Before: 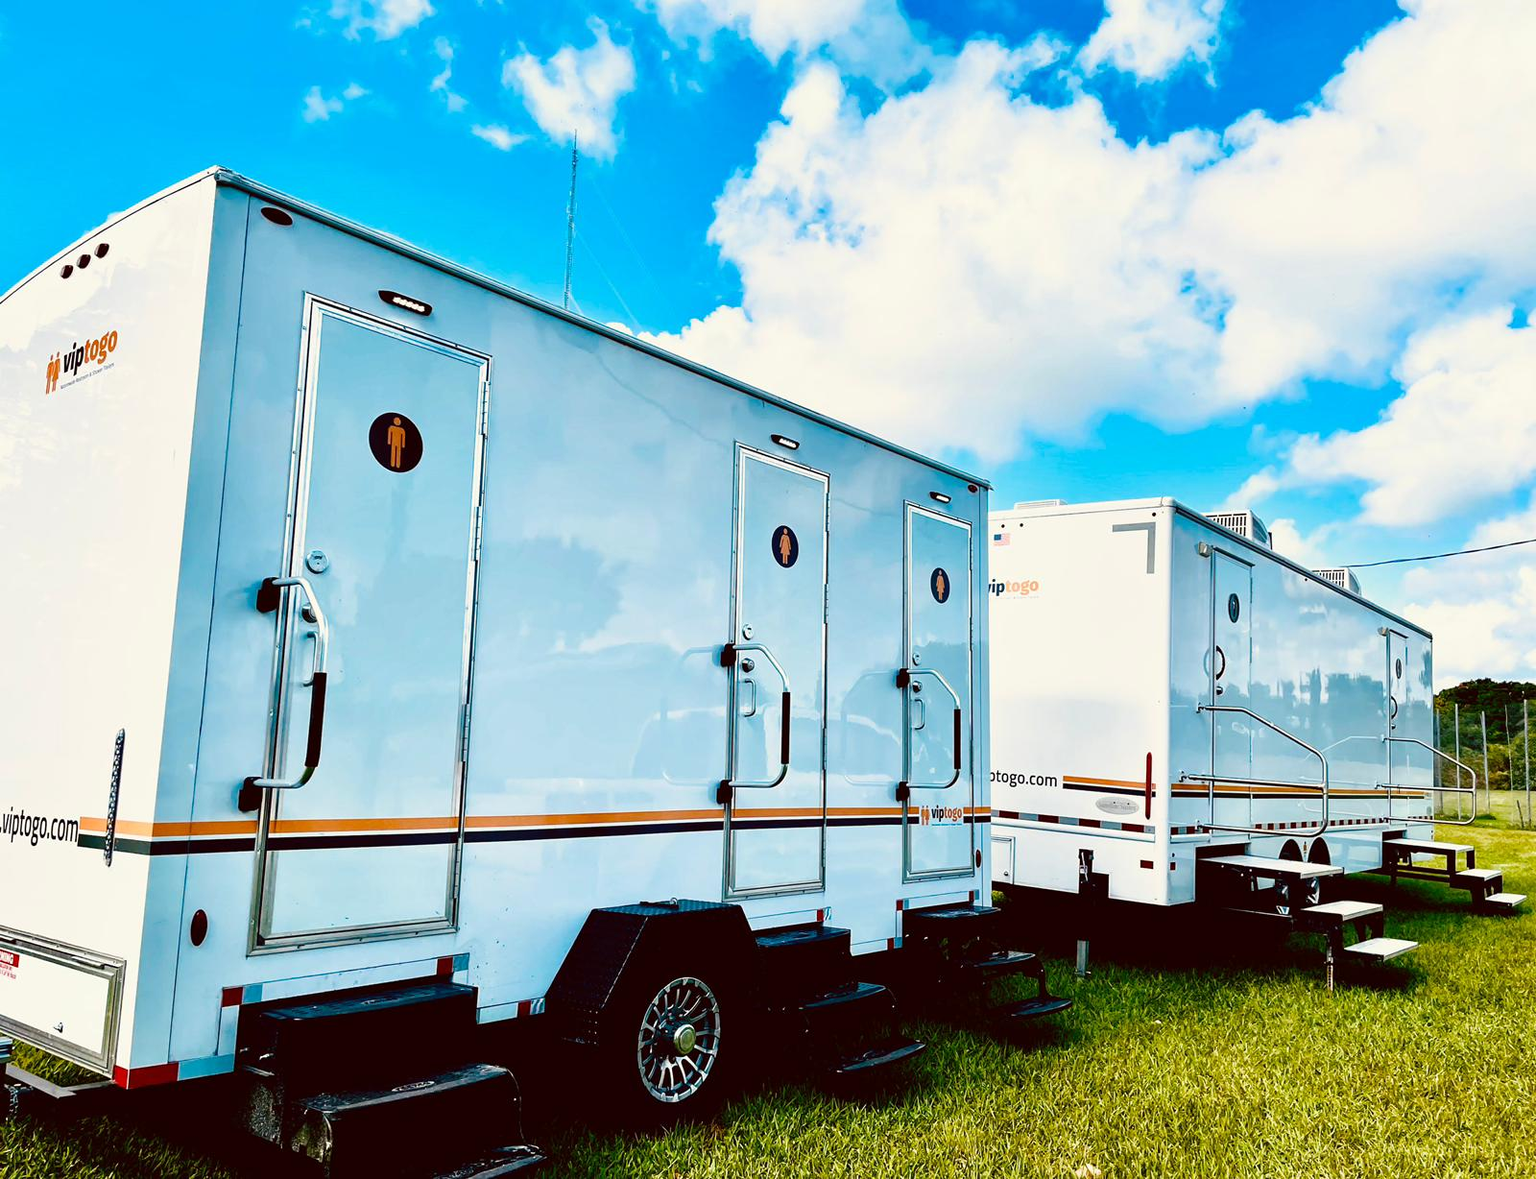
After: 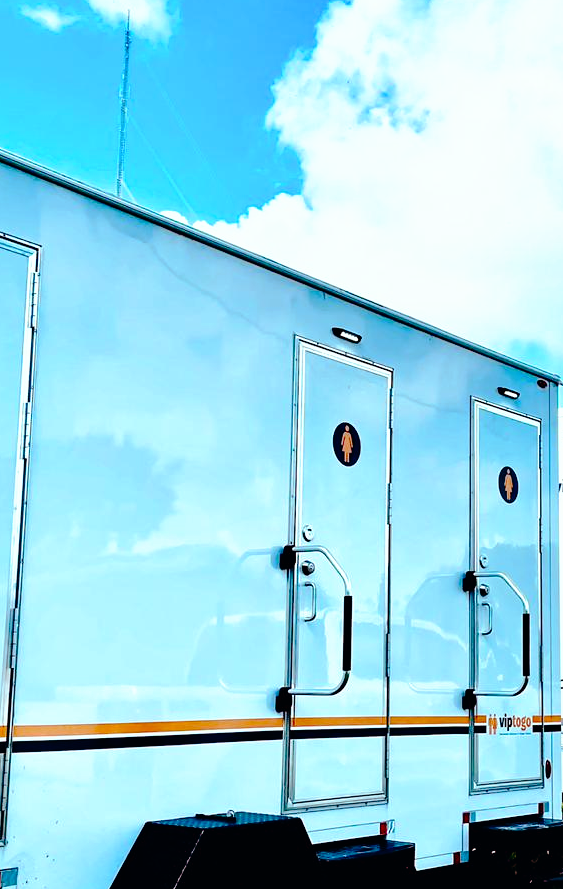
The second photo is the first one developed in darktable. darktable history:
crop and rotate: left 29.476%, top 10.214%, right 35.32%, bottom 17.333%
tone curve: curves: ch0 [(0, 0) (0.003, 0) (0.011, 0.001) (0.025, 0.001) (0.044, 0.002) (0.069, 0.007) (0.1, 0.015) (0.136, 0.027) (0.177, 0.066) (0.224, 0.122) (0.277, 0.219) (0.335, 0.327) (0.399, 0.432) (0.468, 0.527) (0.543, 0.615) (0.623, 0.695) (0.709, 0.777) (0.801, 0.874) (0.898, 0.973) (1, 1)], preserve colors none
color balance: lift [1.003, 0.993, 1.001, 1.007], gamma [1.018, 1.072, 0.959, 0.928], gain [0.974, 0.873, 1.031, 1.127]
